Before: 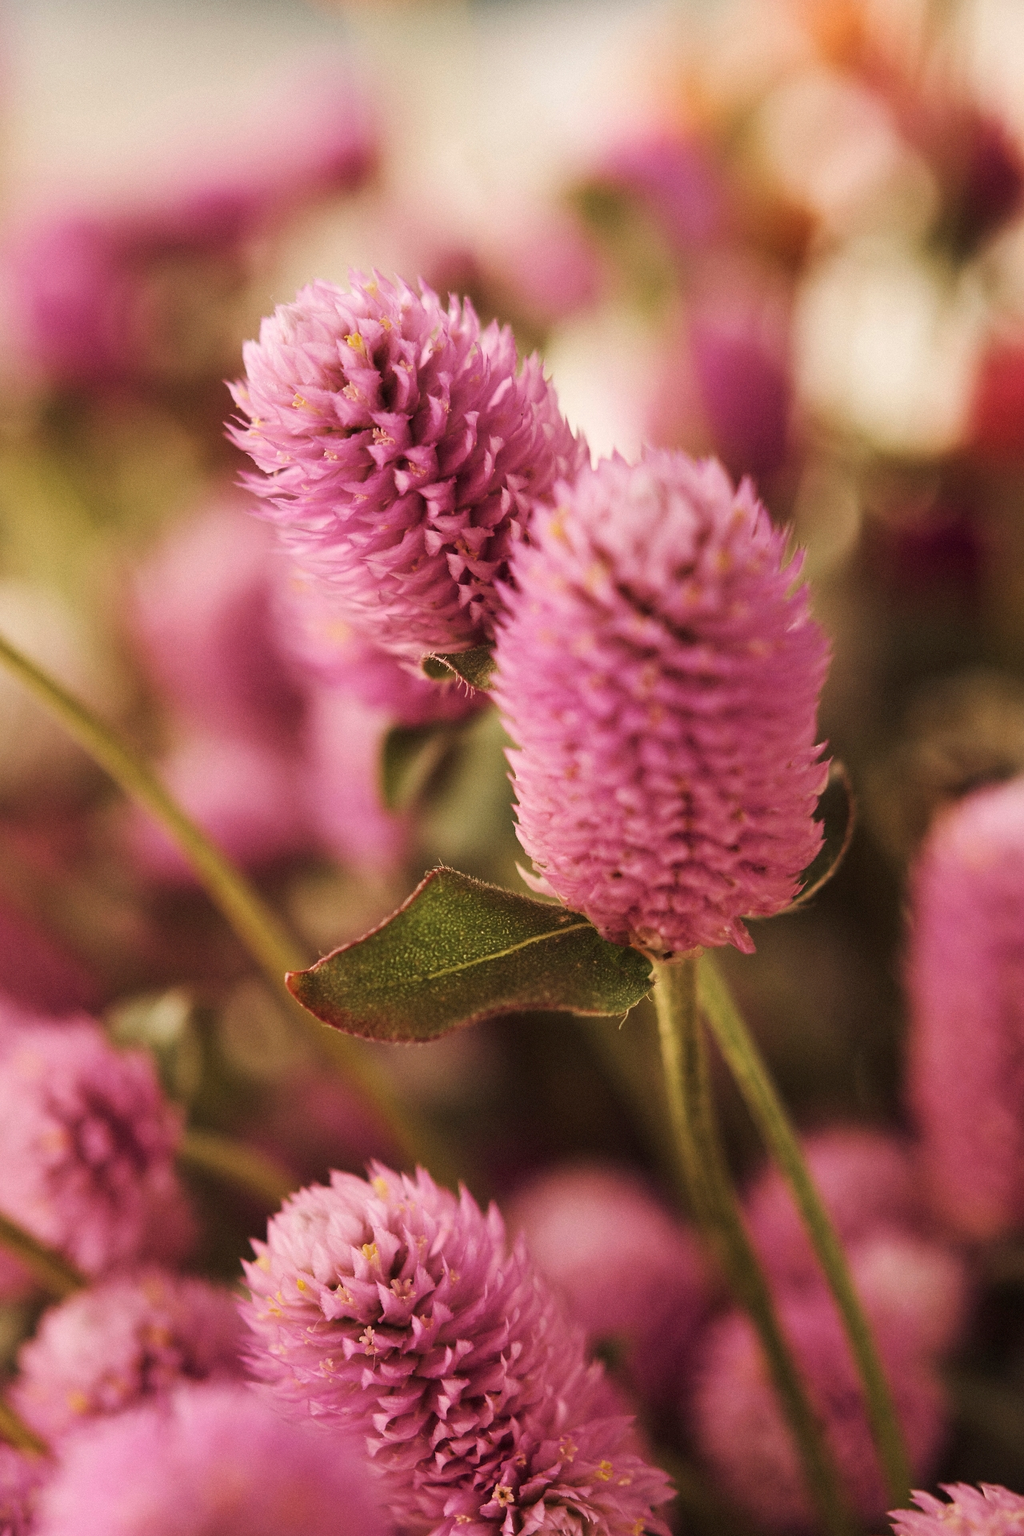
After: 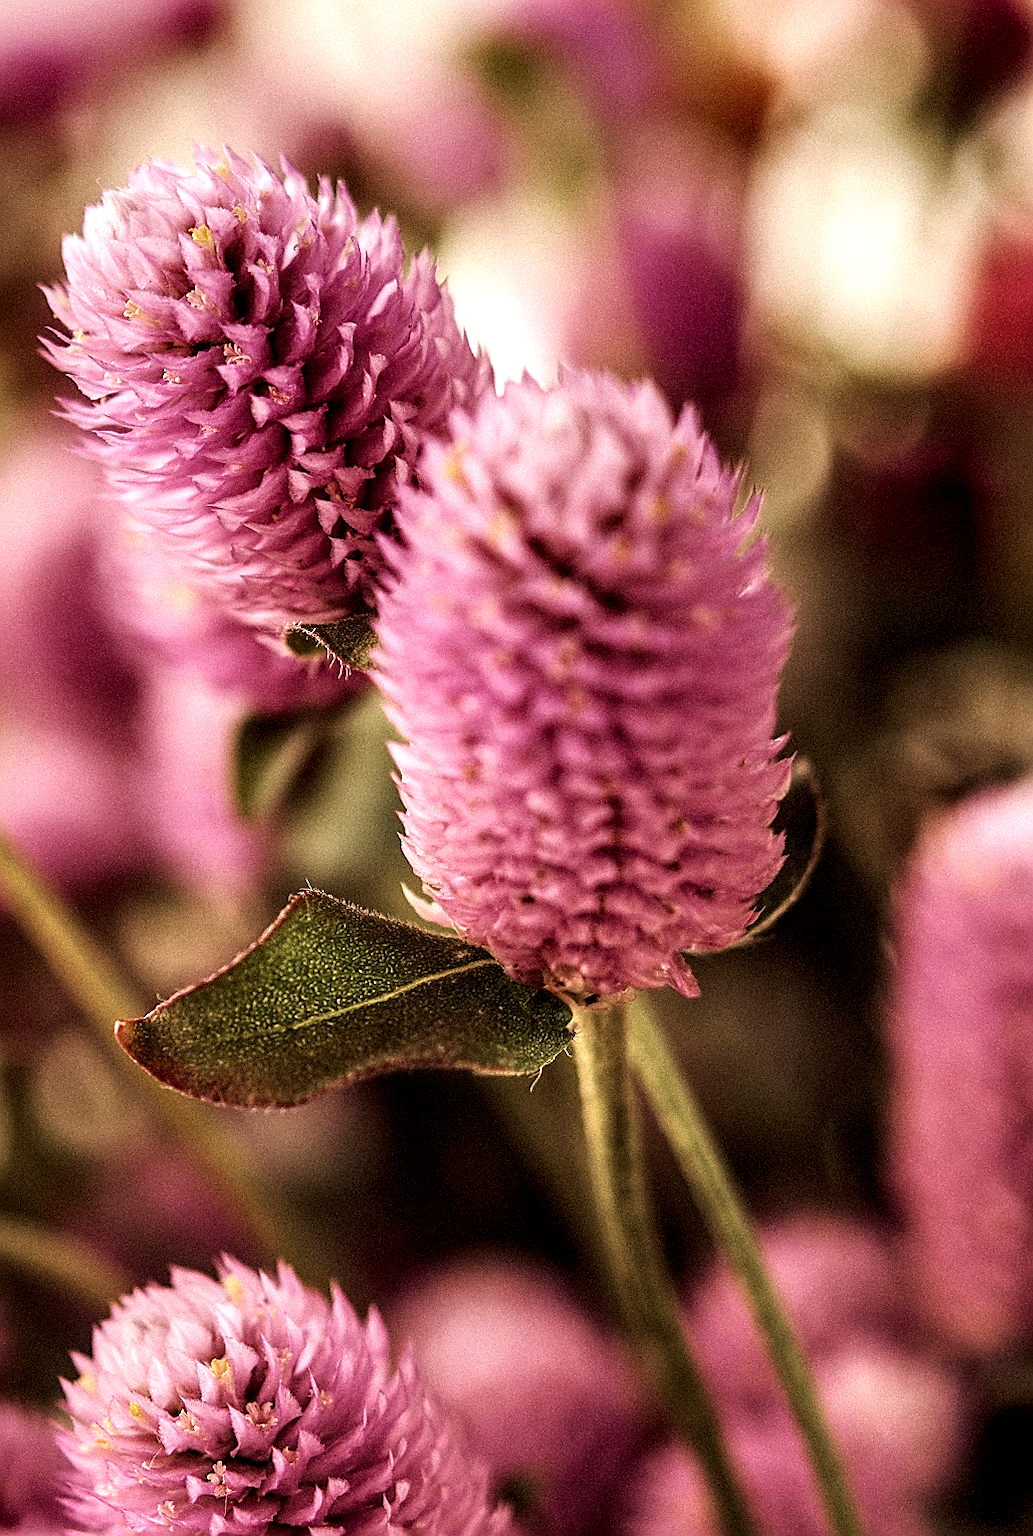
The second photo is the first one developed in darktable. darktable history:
local contrast: highlights 18%, detail 187%
crop: left 18.886%, top 9.909%, right 0.001%, bottom 9.698%
sharpen: radius 1.371, amount 1.262, threshold 0.767
